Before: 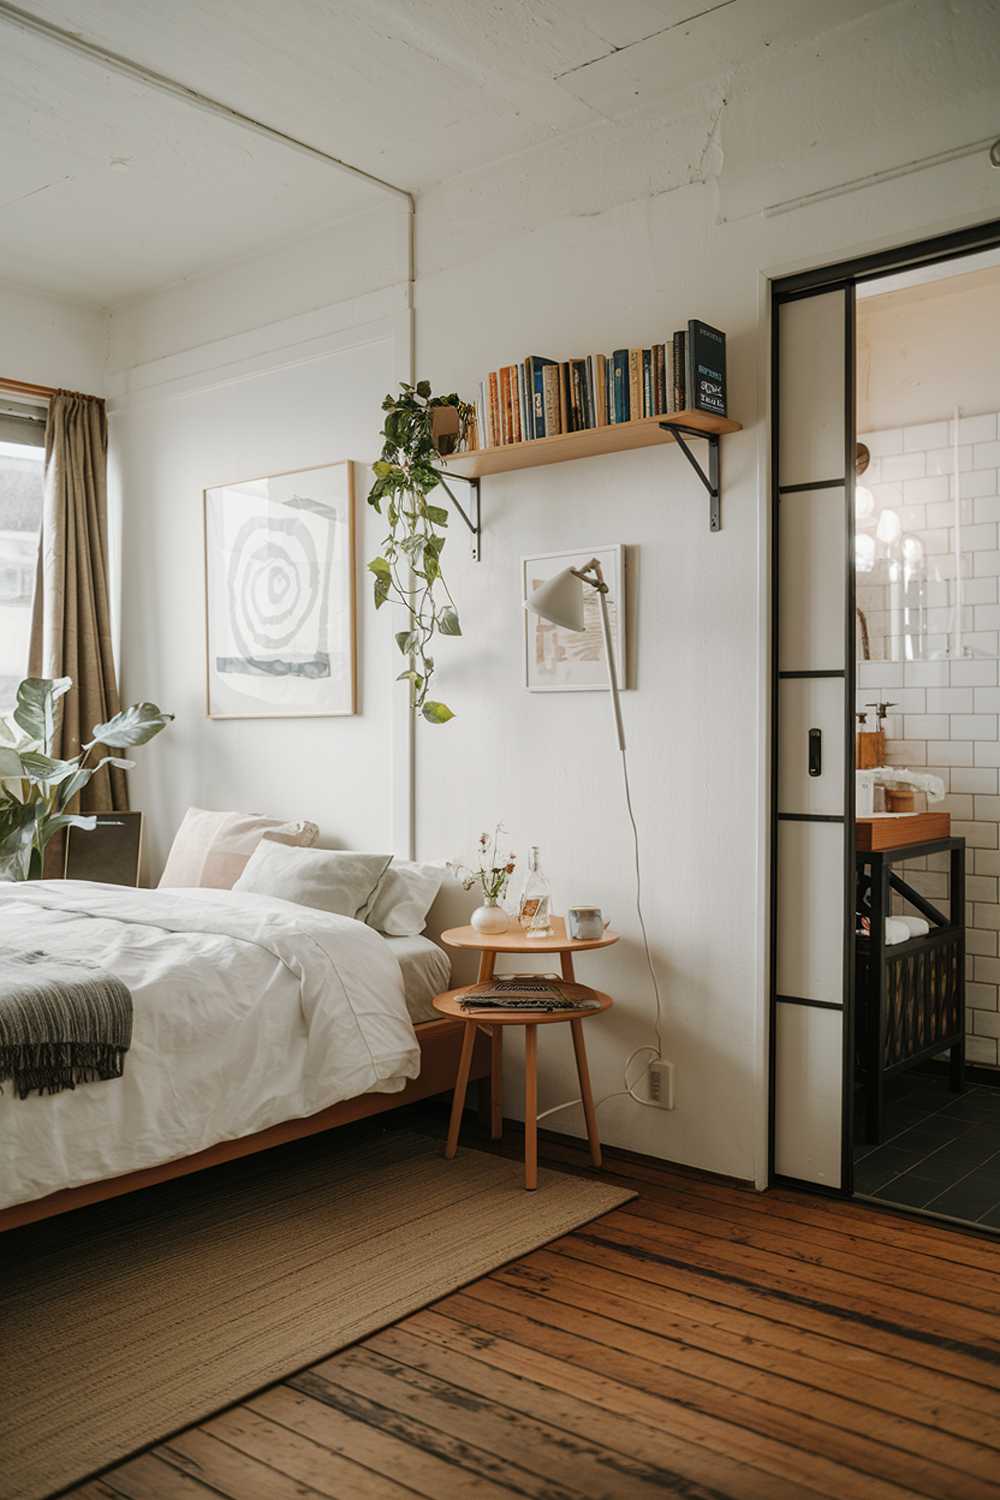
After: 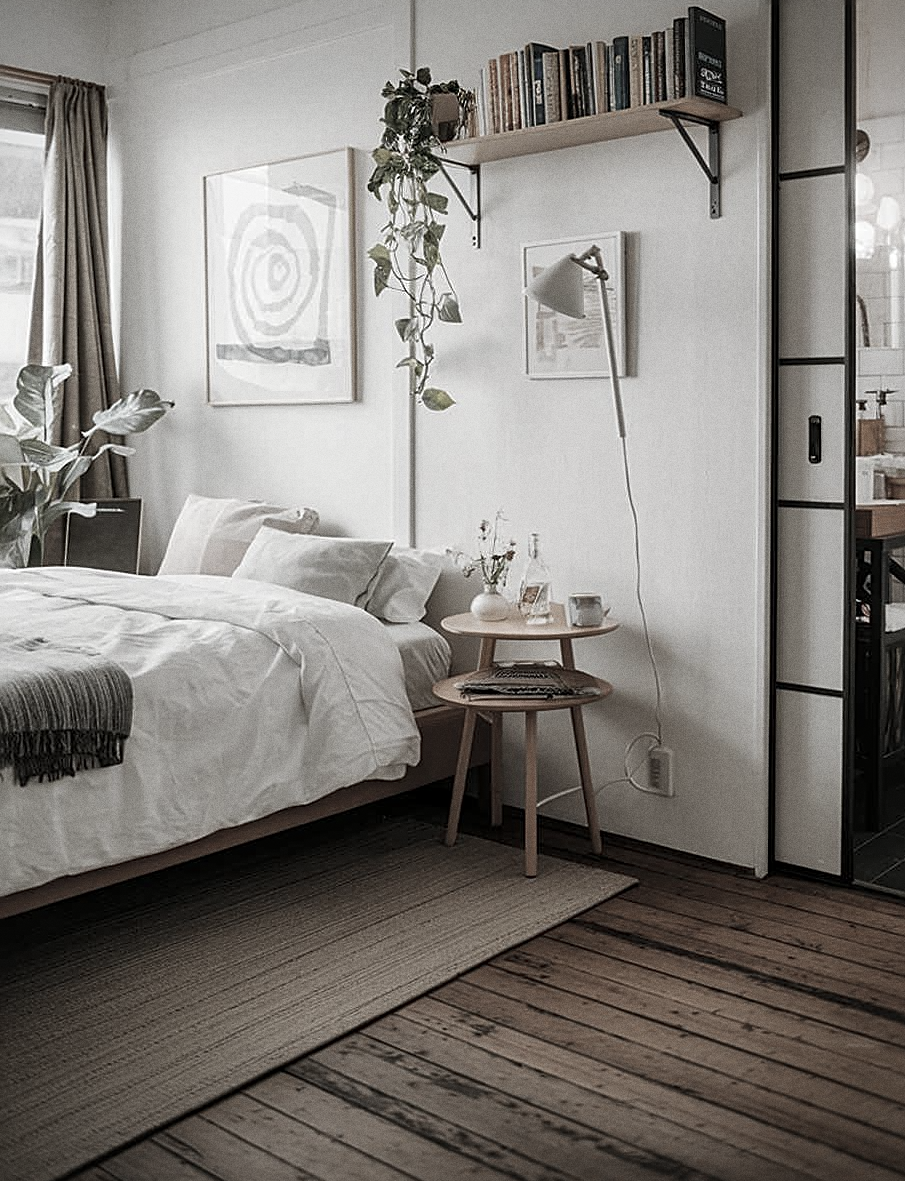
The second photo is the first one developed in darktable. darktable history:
crop: top 20.916%, right 9.437%, bottom 0.316%
sharpen: on, module defaults
local contrast: mode bilateral grid, contrast 20, coarseness 50, detail 120%, midtone range 0.2
grain: coarseness 3.21 ISO
vignetting: fall-off start 97.23%, saturation -0.024, center (-0.033, -0.042), width/height ratio 1.179, unbound false
color correction: saturation 0.3
